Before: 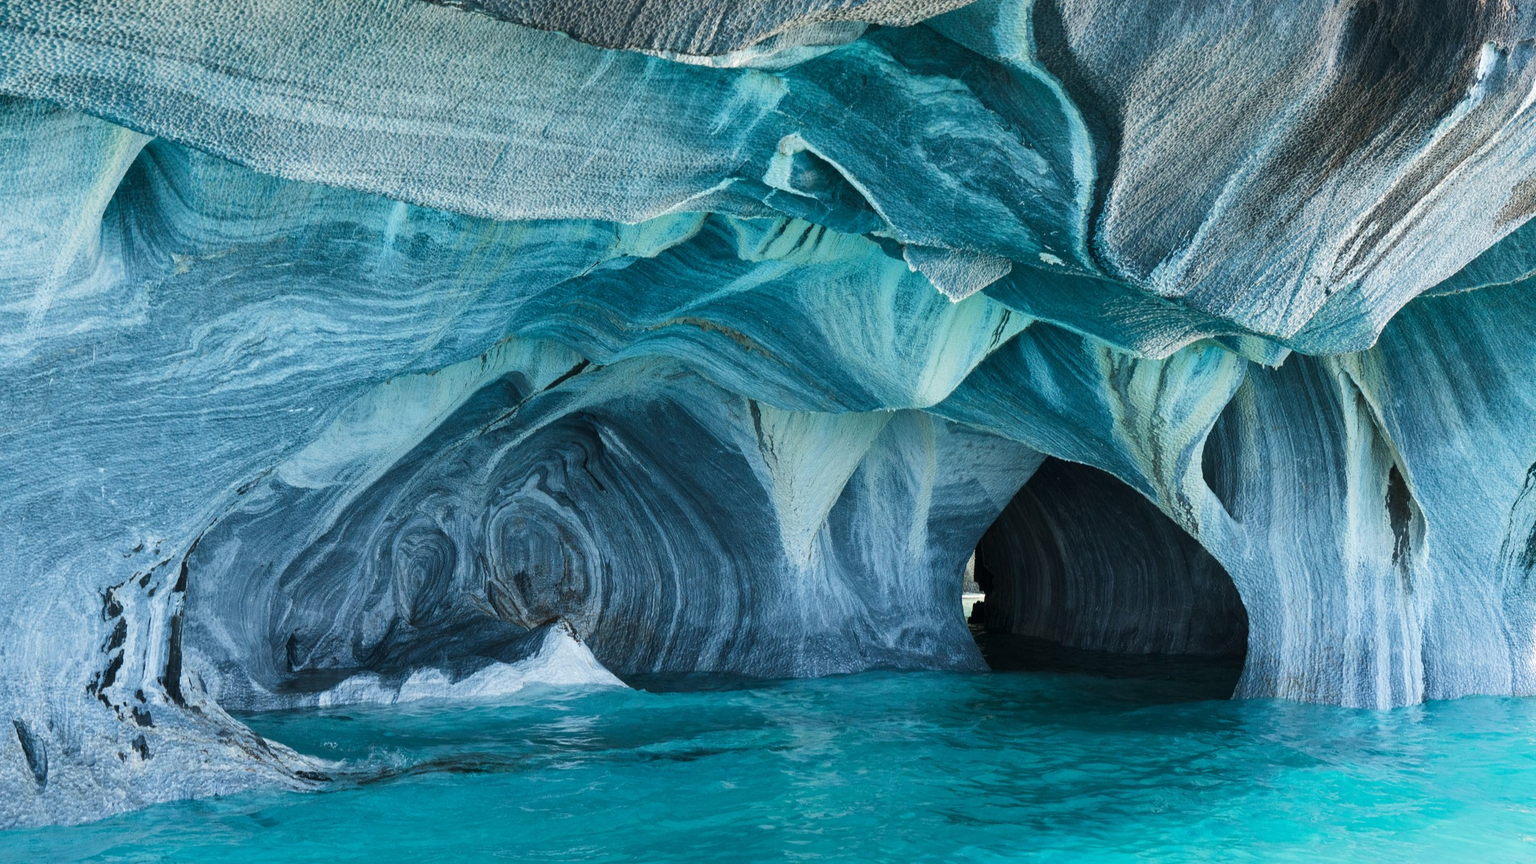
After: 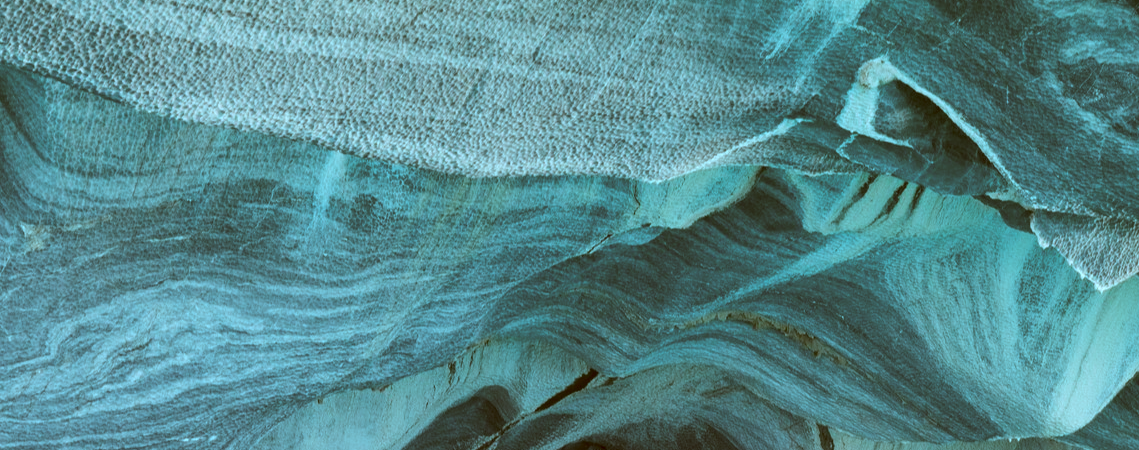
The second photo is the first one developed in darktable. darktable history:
contrast brightness saturation: contrast 0.057, brightness -0.013, saturation -0.212
color correction: highlights a* -14.67, highlights b* -16.88, shadows a* 10.15, shadows b* 29.36
crop: left 10.19%, top 10.66%, right 36.049%, bottom 51.175%
